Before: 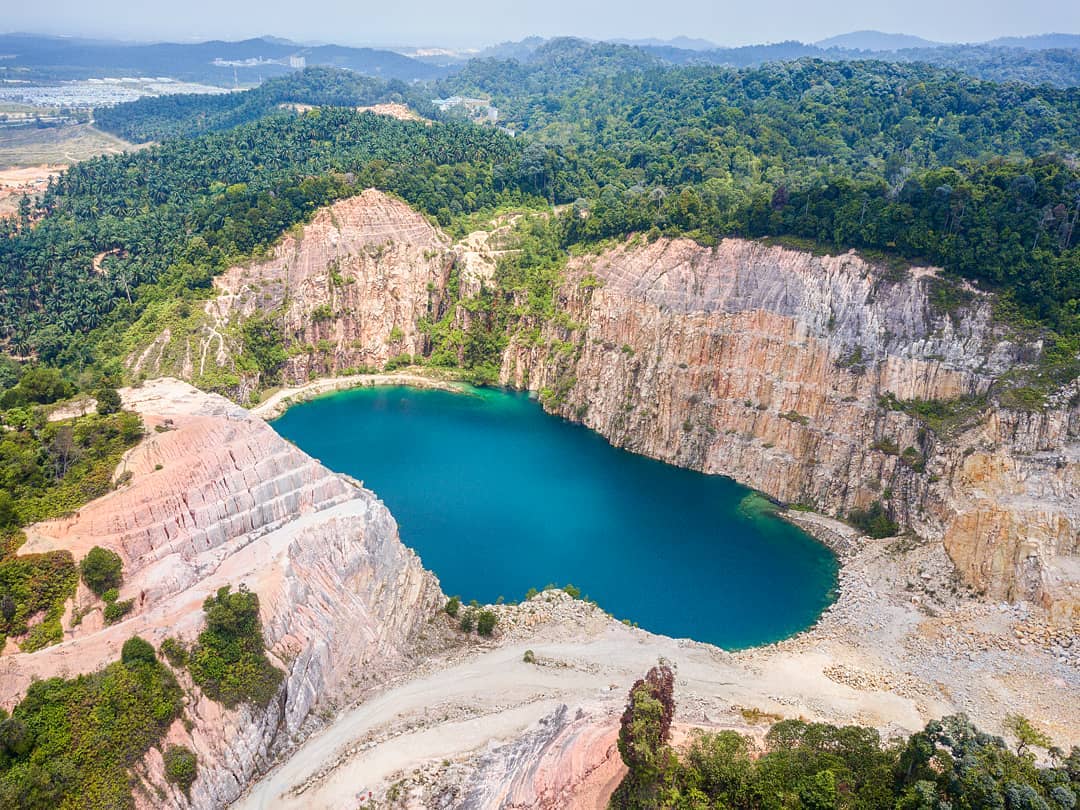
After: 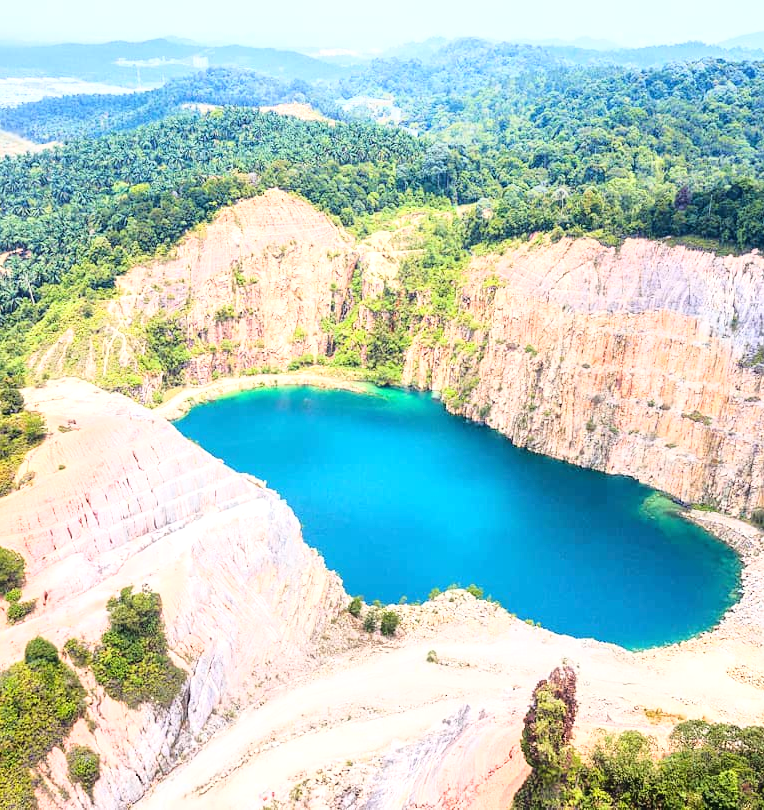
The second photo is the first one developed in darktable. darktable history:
crop and rotate: left 9.061%, right 20.142%
exposure: black level correction 0, exposure 0.5 EV, compensate exposure bias true, compensate highlight preservation false
base curve: curves: ch0 [(0, 0) (0.028, 0.03) (0.121, 0.232) (0.46, 0.748) (0.859, 0.968) (1, 1)]
